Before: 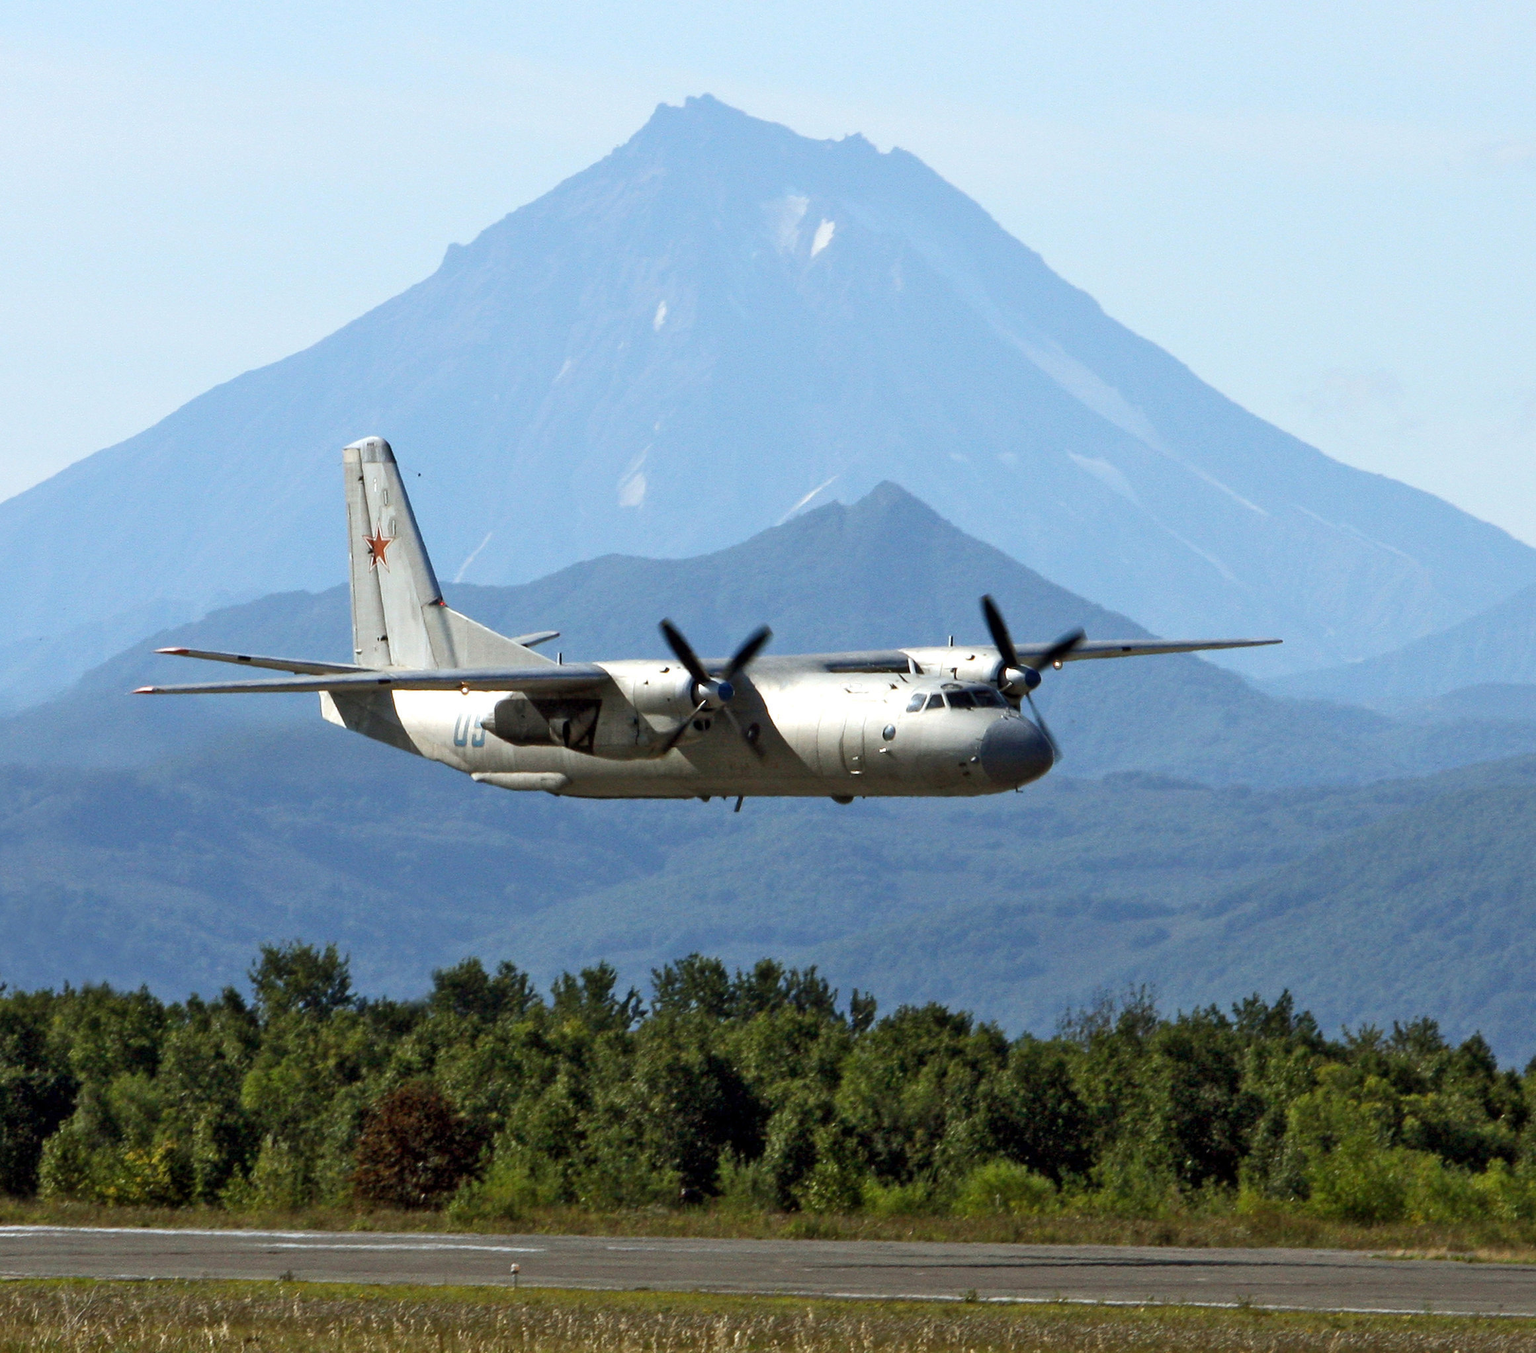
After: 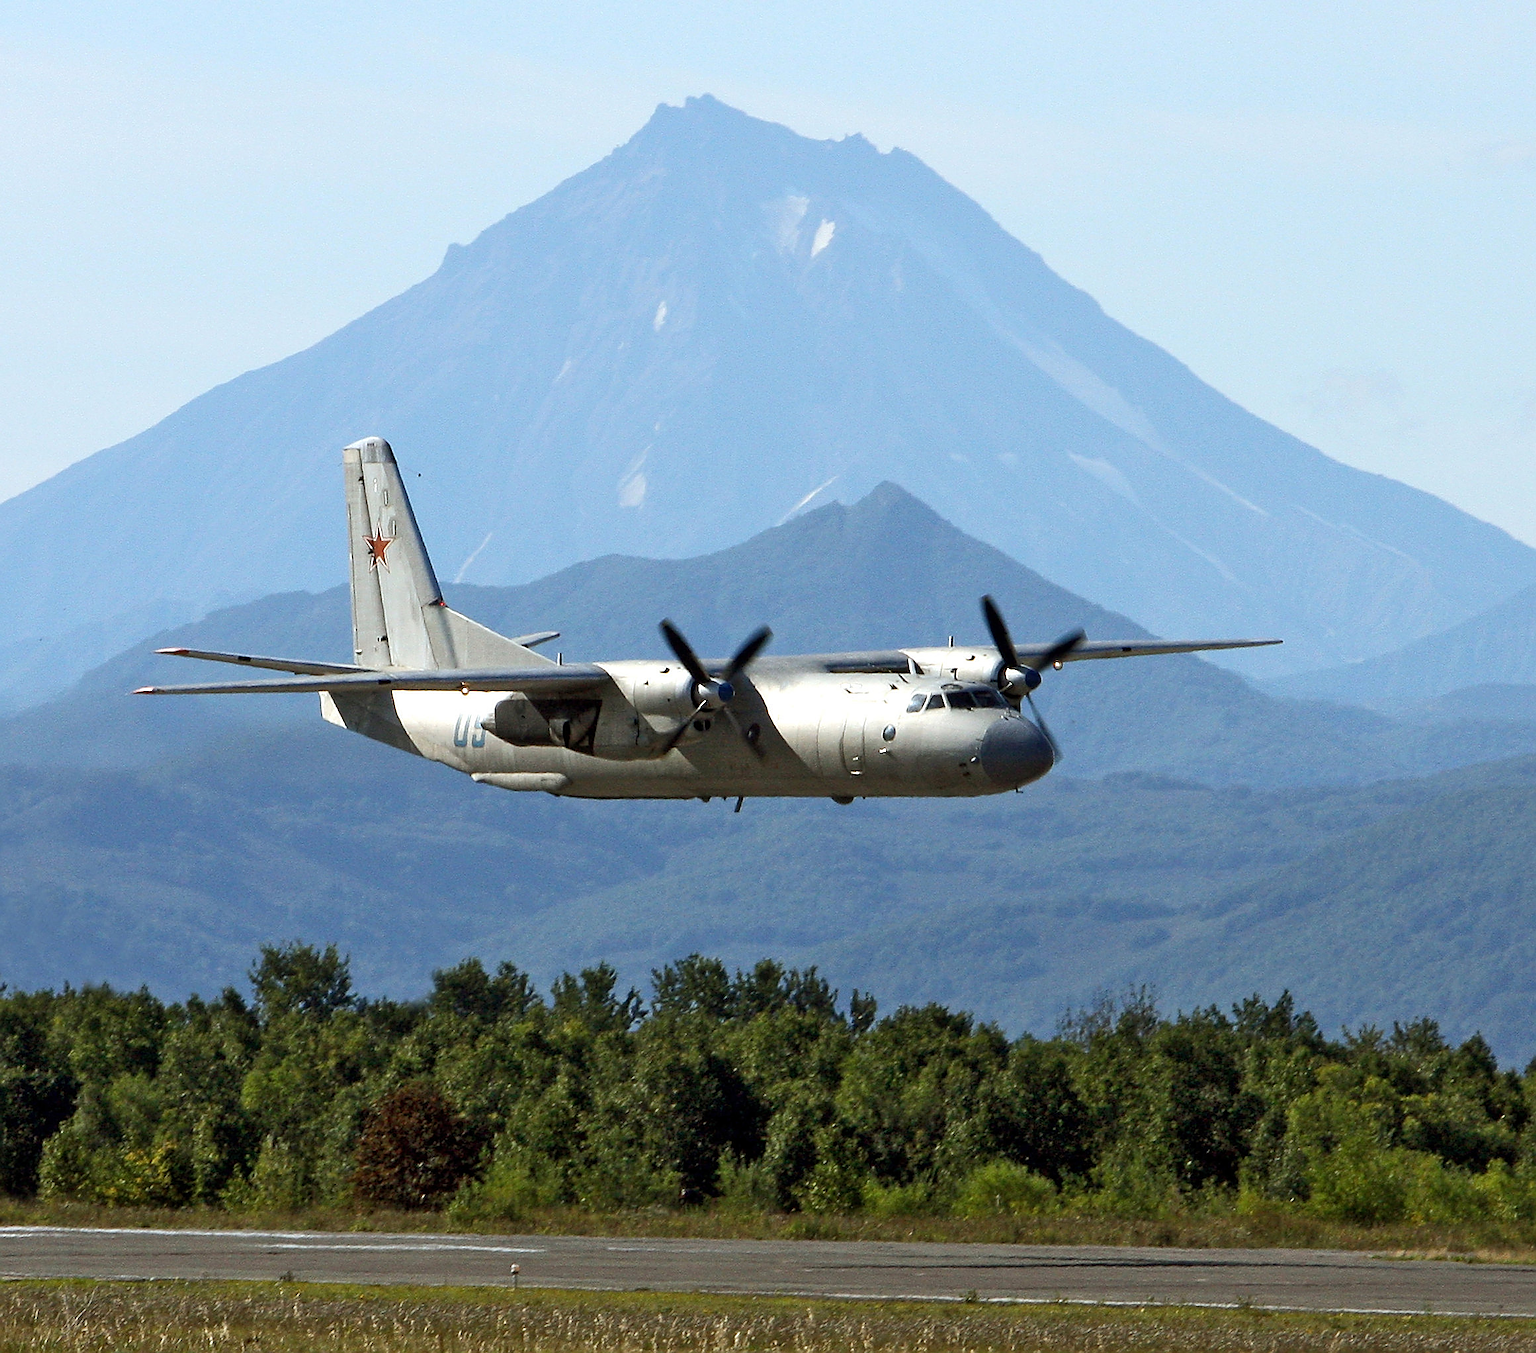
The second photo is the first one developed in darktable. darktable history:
sharpen: radius 1.366, amount 1.266, threshold 0.634
